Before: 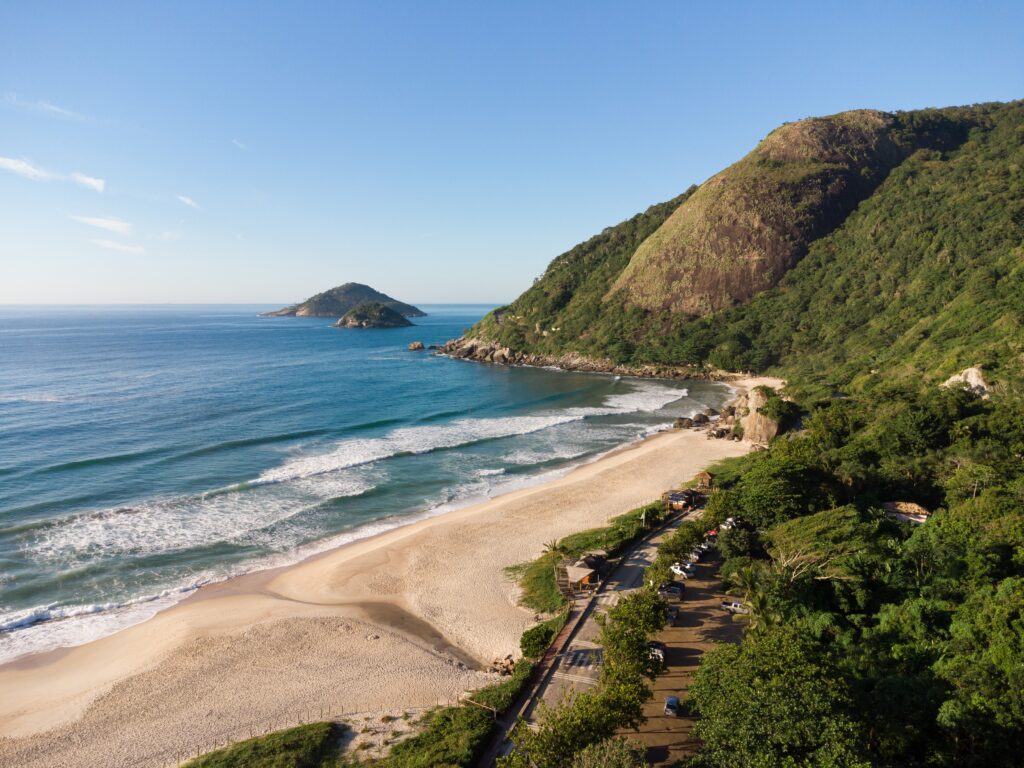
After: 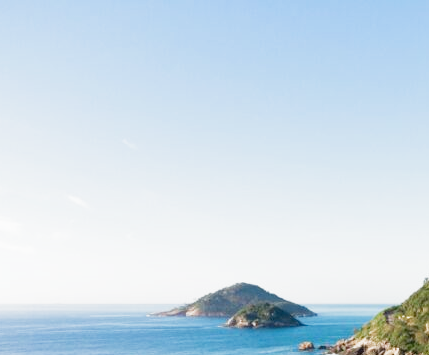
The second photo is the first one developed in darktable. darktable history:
crop and rotate: left 10.817%, top 0.062%, right 47.194%, bottom 53.626%
filmic rgb: middle gray luminance 9.23%, black relative exposure -10.55 EV, white relative exposure 3.45 EV, threshold 6 EV, target black luminance 0%, hardness 5.98, latitude 59.69%, contrast 1.087, highlights saturation mix 5%, shadows ↔ highlights balance 29.23%, add noise in highlights 0, preserve chrominance no, color science v3 (2019), use custom middle-gray values true, iterations of high-quality reconstruction 0, contrast in highlights soft, enable highlight reconstruction true
